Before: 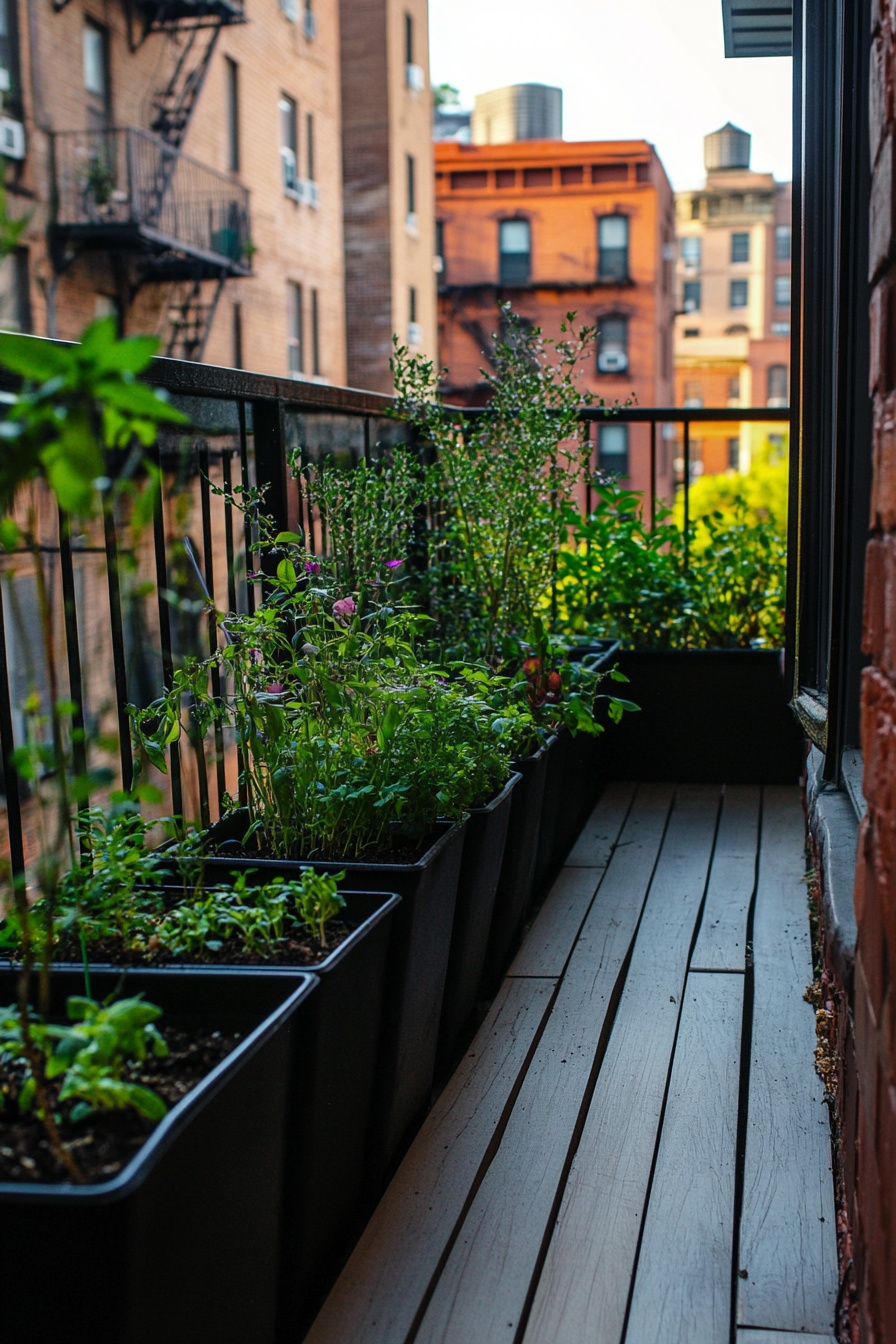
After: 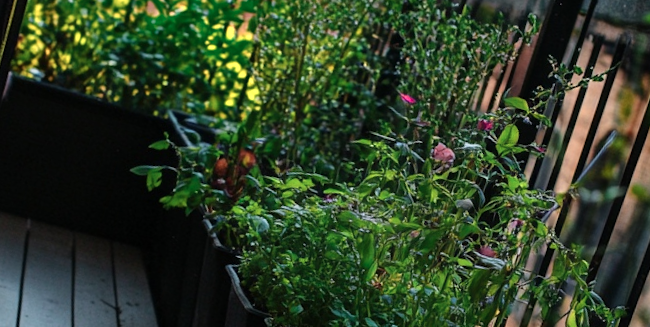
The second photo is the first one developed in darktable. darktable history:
crop and rotate: angle 16.12°, top 30.835%, bottom 35.653%
color zones: curves: ch0 [(0.018, 0.548) (0.224, 0.64) (0.425, 0.447) (0.675, 0.575) (0.732, 0.579)]; ch1 [(0.066, 0.487) (0.25, 0.5) (0.404, 0.43) (0.75, 0.421) (0.956, 0.421)]; ch2 [(0.044, 0.561) (0.215, 0.465) (0.399, 0.544) (0.465, 0.548) (0.614, 0.447) (0.724, 0.43) (0.882, 0.623) (0.956, 0.632)]
